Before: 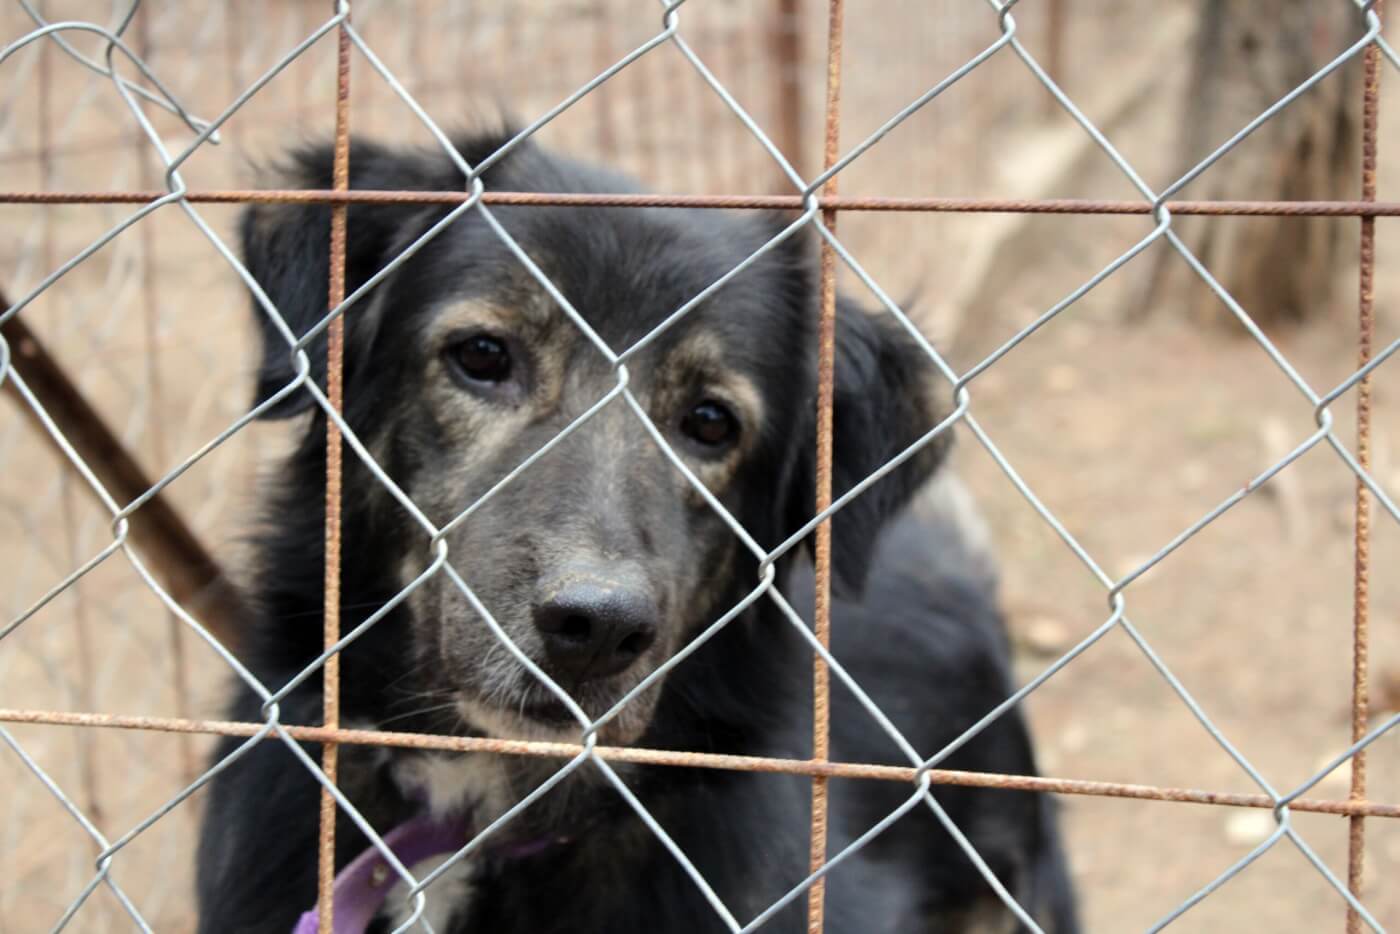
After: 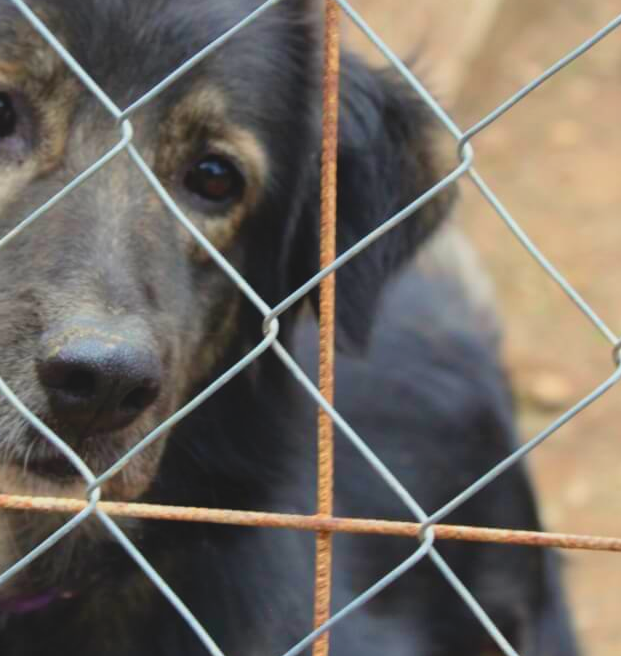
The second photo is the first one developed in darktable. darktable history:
crop: left 35.432%, top 26.233%, right 20.145%, bottom 3.432%
contrast brightness saturation: contrast -0.19, saturation 0.19
velvia: on, module defaults
